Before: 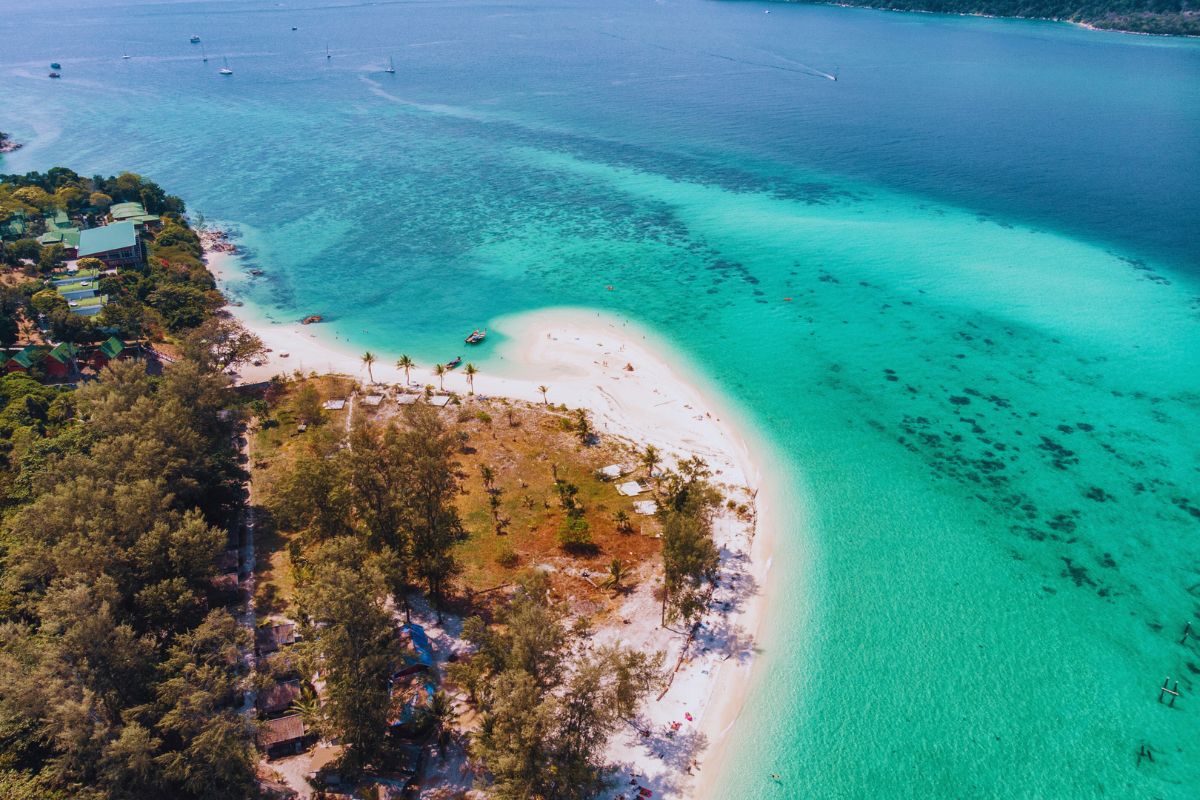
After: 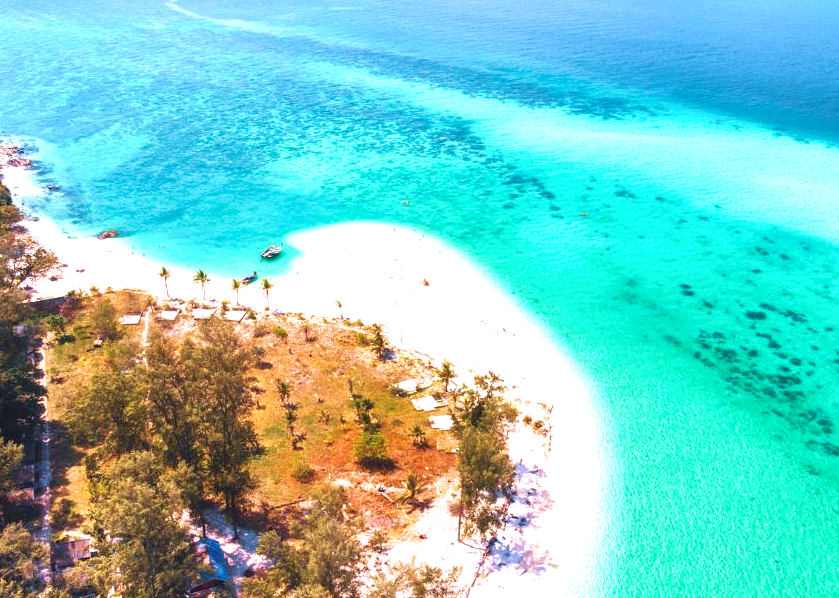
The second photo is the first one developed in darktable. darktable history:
exposure: black level correction 0, exposure 1.2 EV, compensate exposure bias true, compensate highlight preservation false
velvia: on, module defaults
crop and rotate: left 17.046%, top 10.659%, right 12.989%, bottom 14.553%
levels: mode automatic
